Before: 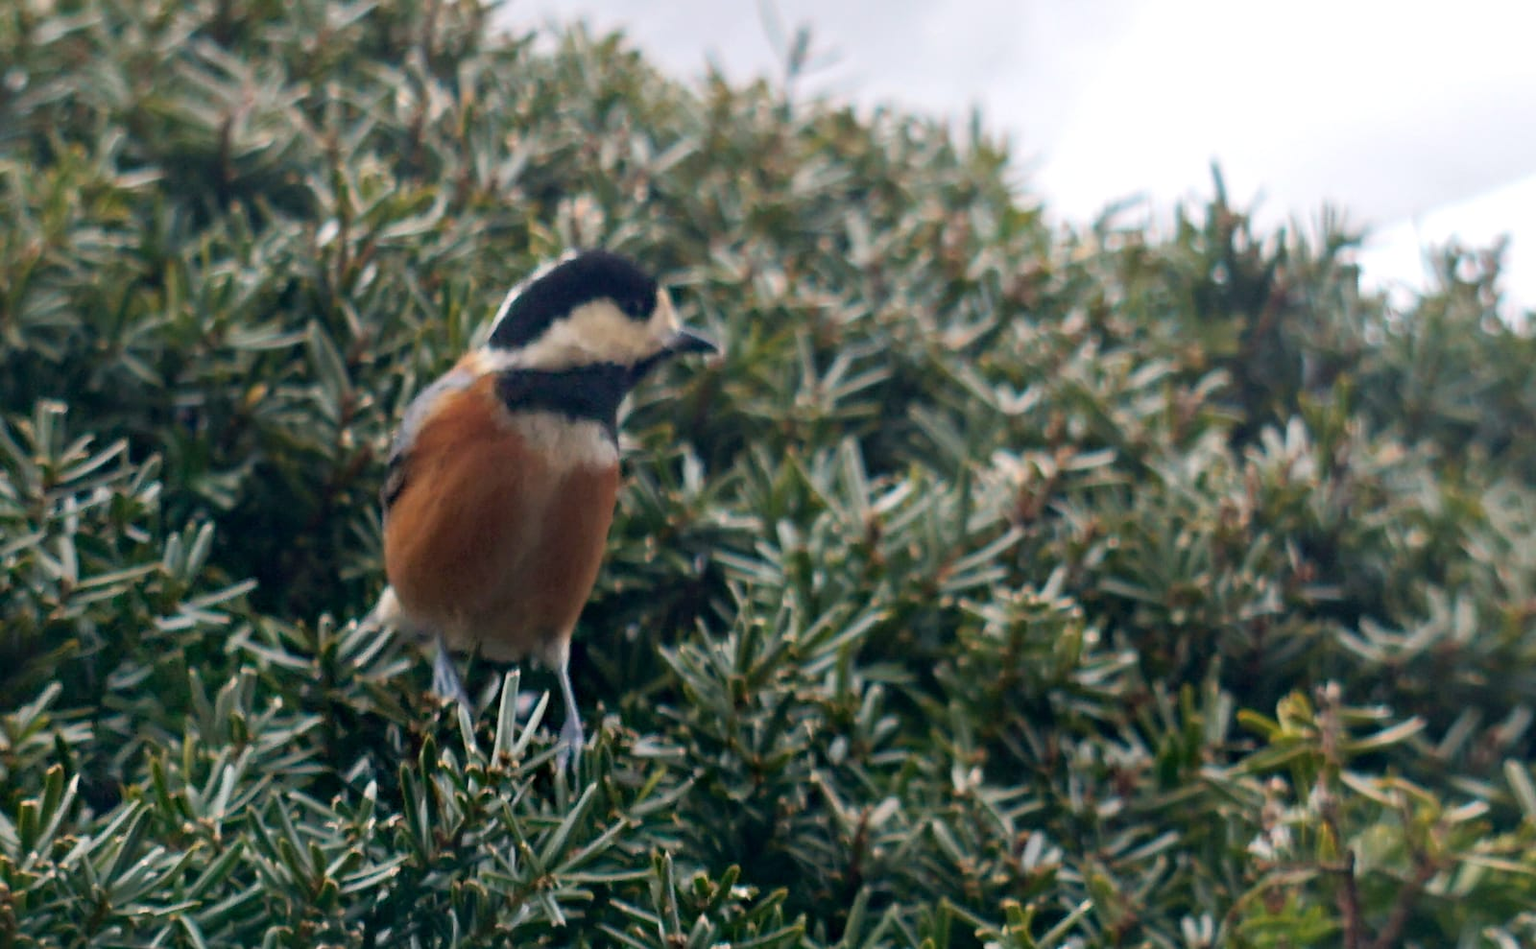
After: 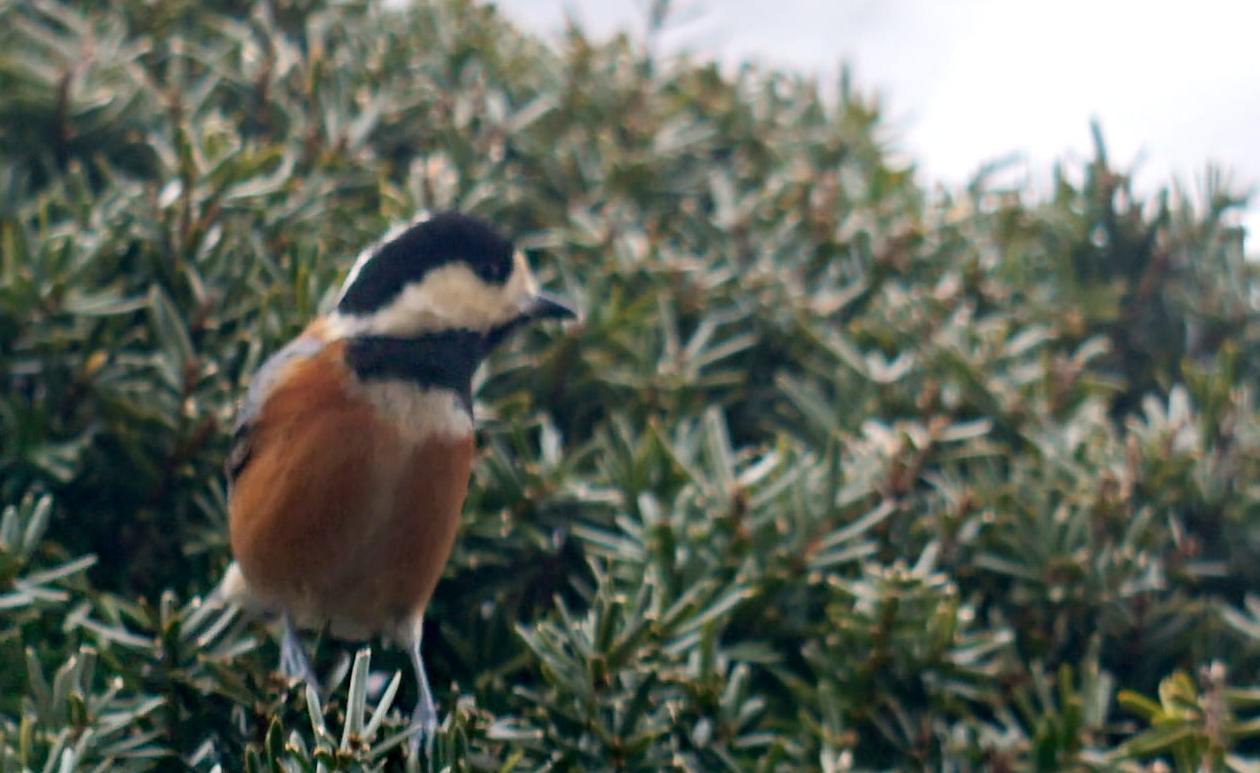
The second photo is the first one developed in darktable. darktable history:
crop and rotate: left 10.793%, top 4.984%, right 10.446%, bottom 16.759%
